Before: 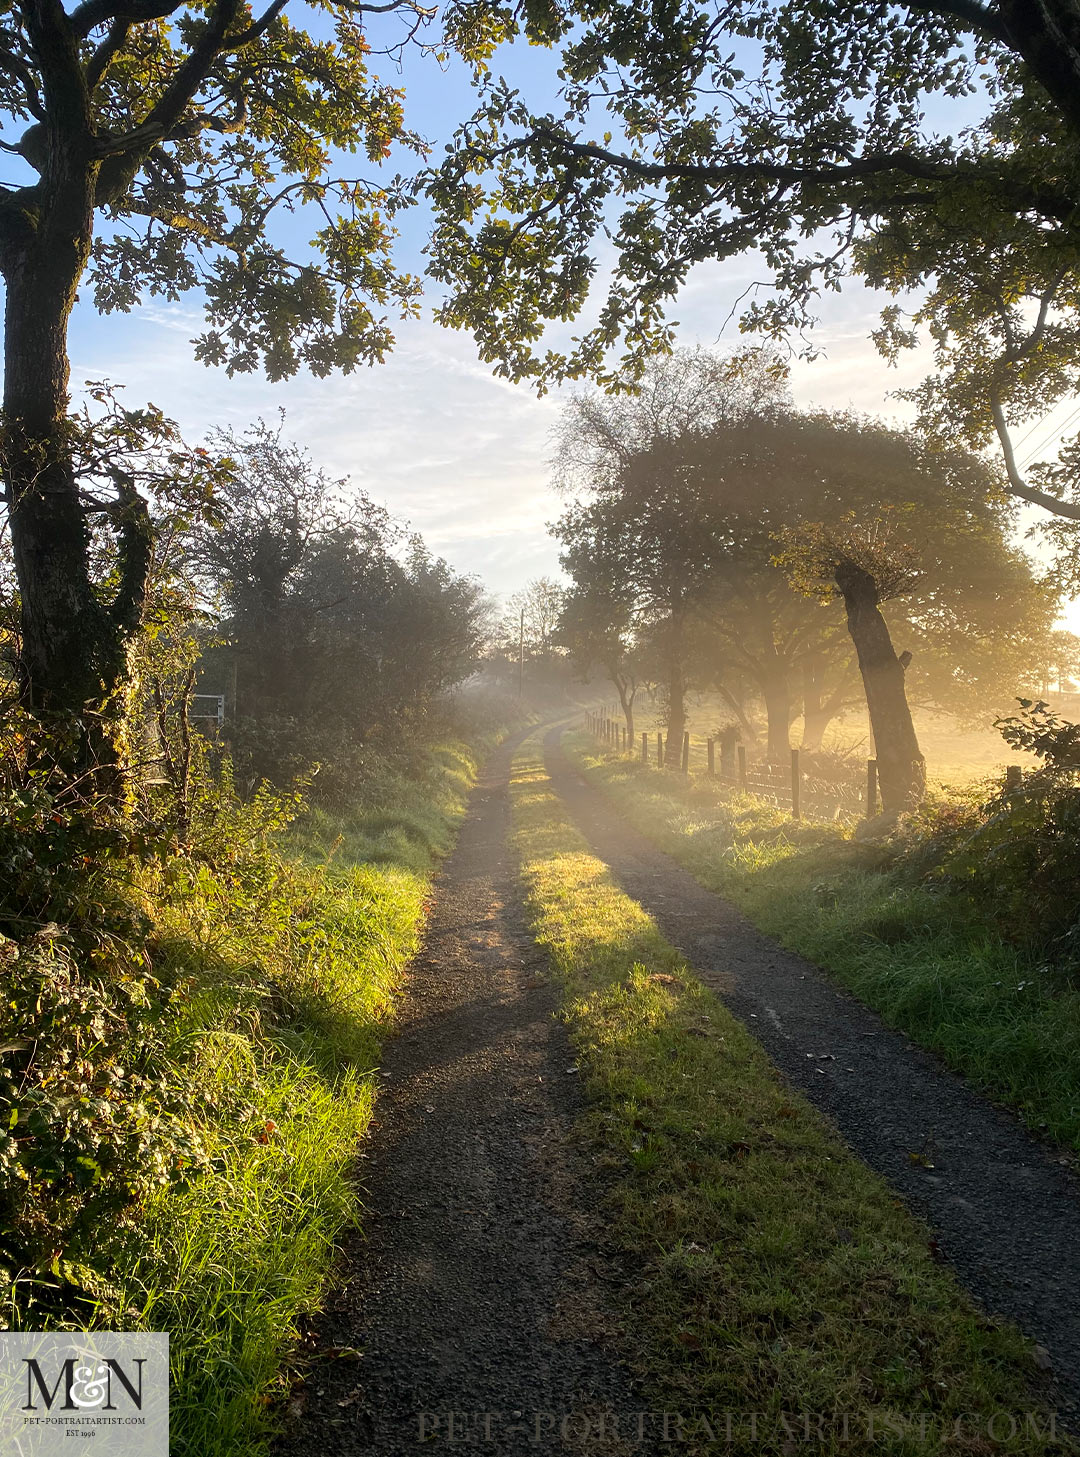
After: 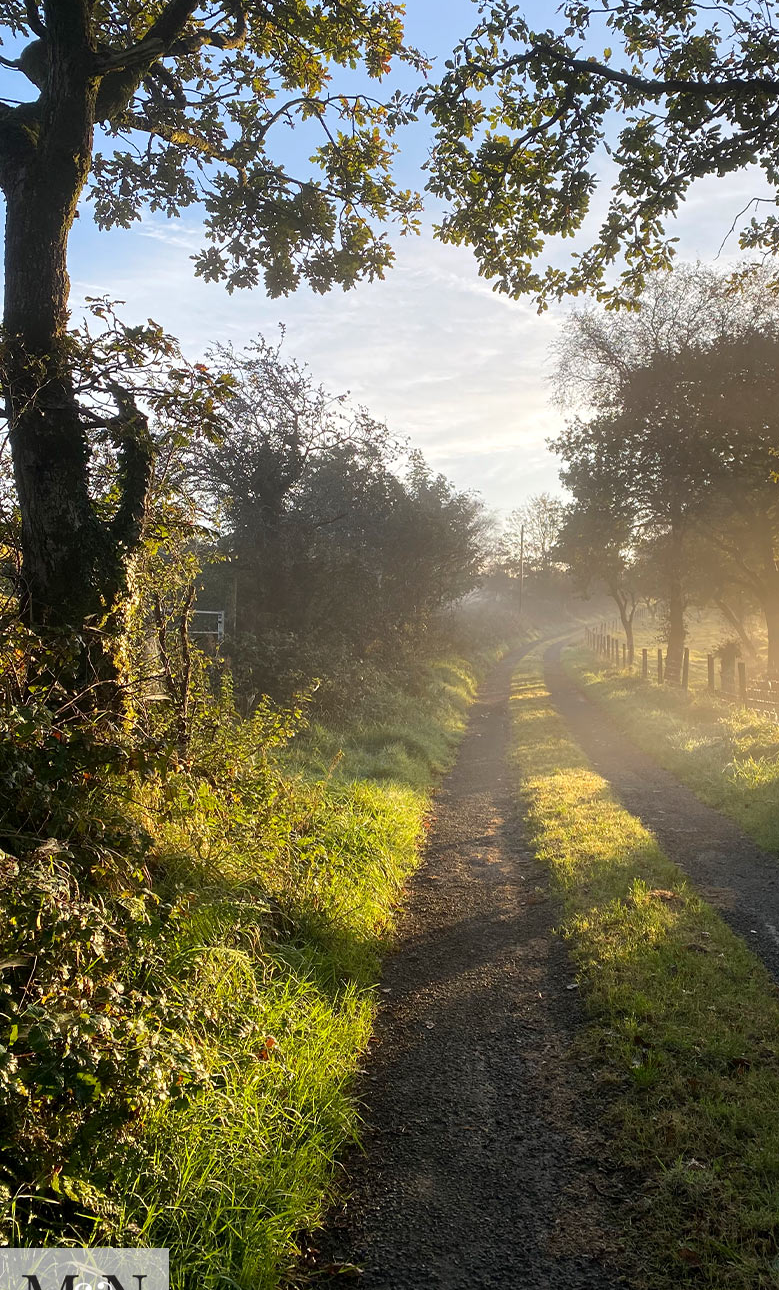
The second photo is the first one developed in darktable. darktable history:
color calibration: illuminant same as pipeline (D50), adaptation XYZ, x 0.346, y 0.358, temperature 5005.31 K
crop: top 5.8%, right 27.861%, bottom 5.654%
